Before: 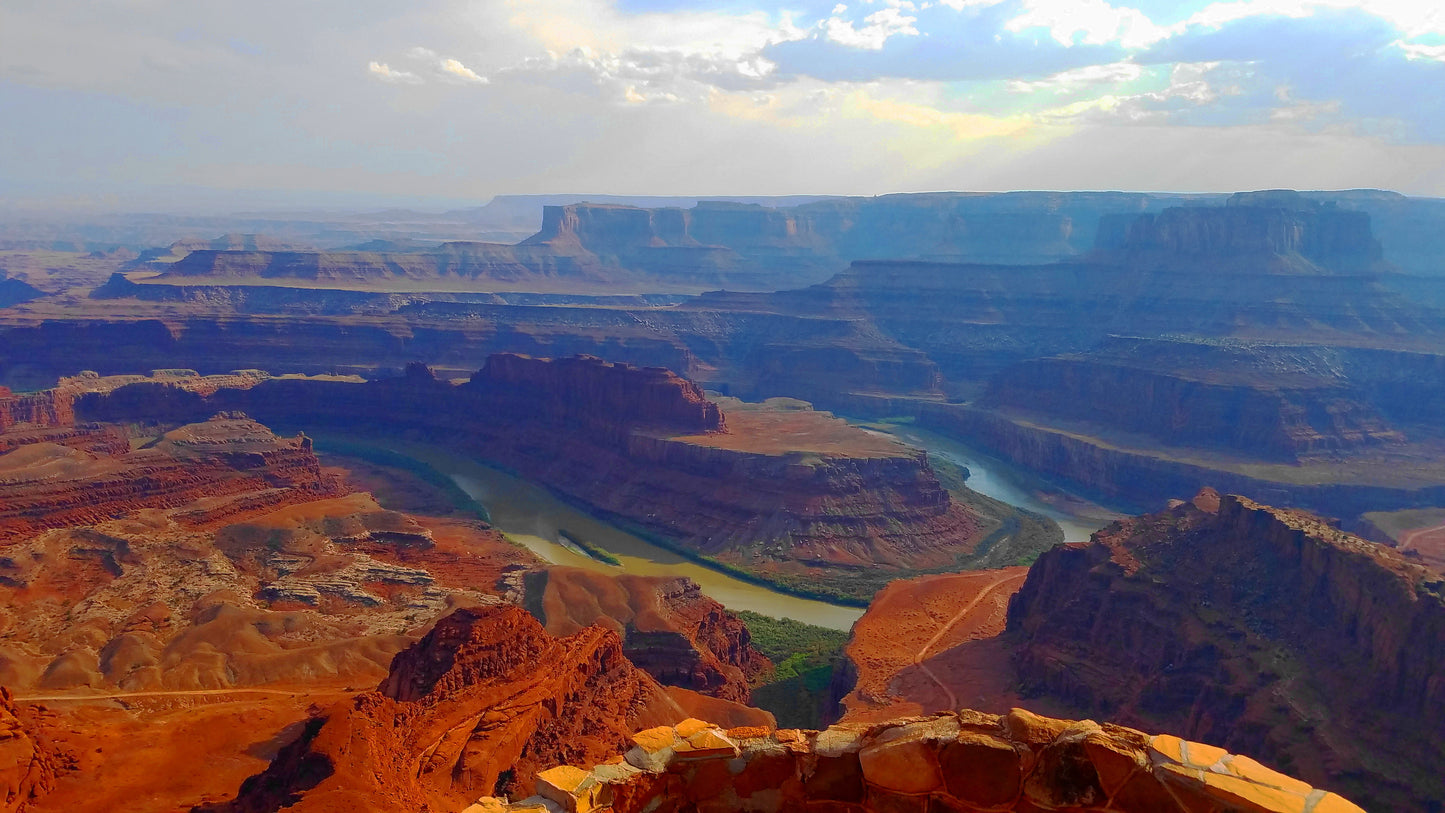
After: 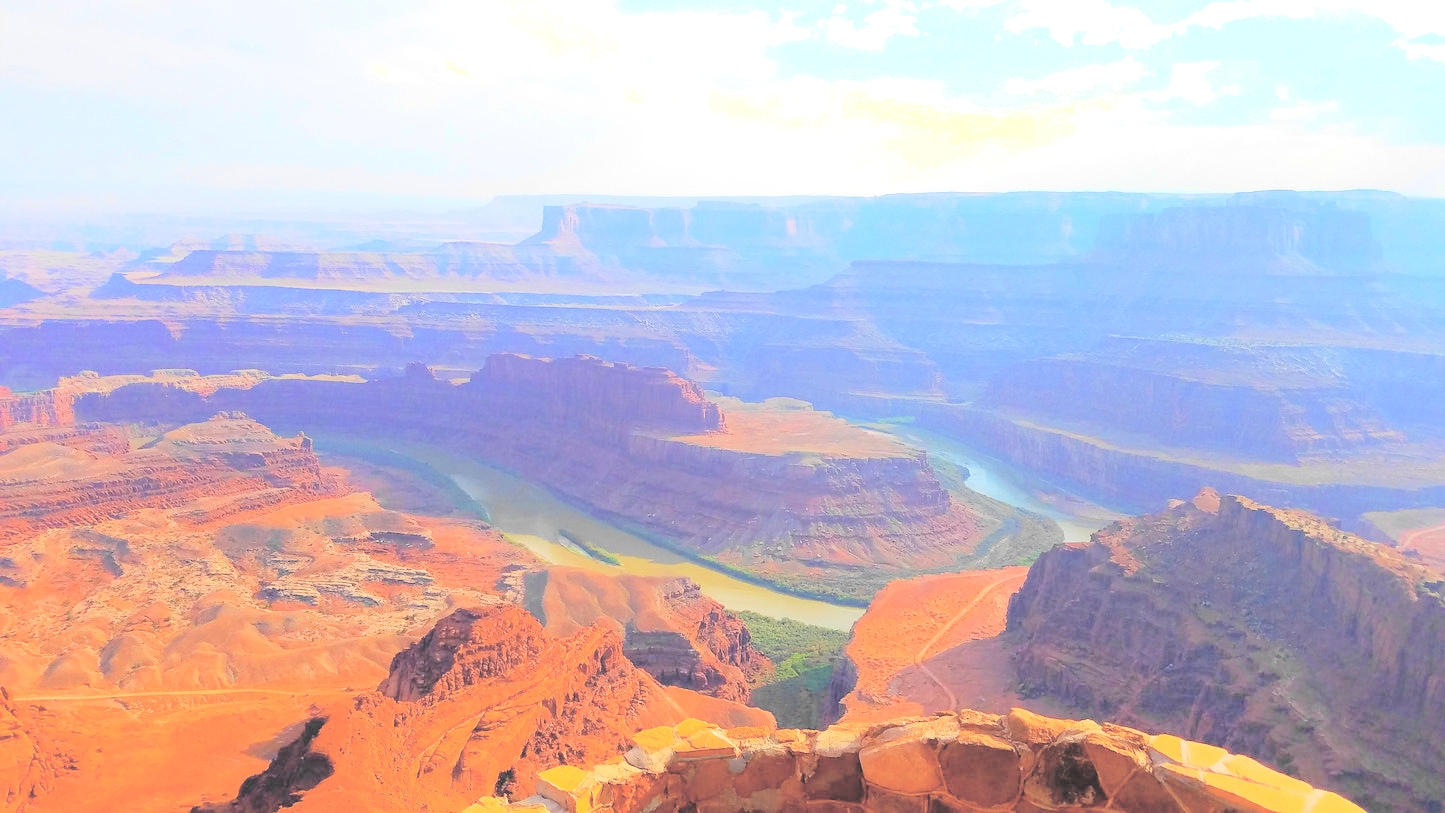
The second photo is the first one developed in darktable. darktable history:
contrast brightness saturation: brightness 0.997
tone equalizer: -8 EV -0.74 EV, -7 EV -0.691 EV, -6 EV -0.565 EV, -5 EV -0.41 EV, -3 EV 0.365 EV, -2 EV 0.6 EV, -1 EV 0.691 EV, +0 EV 0.747 EV, mask exposure compensation -0.491 EV
